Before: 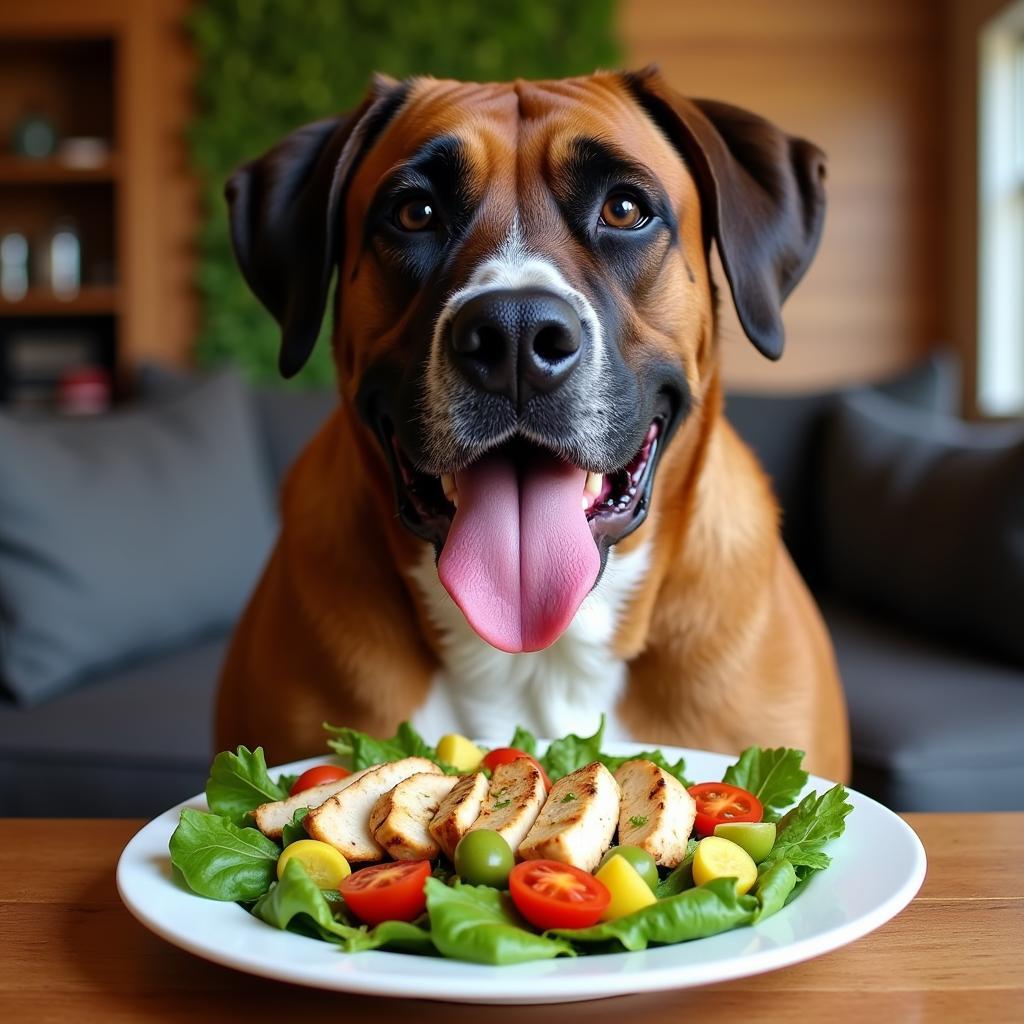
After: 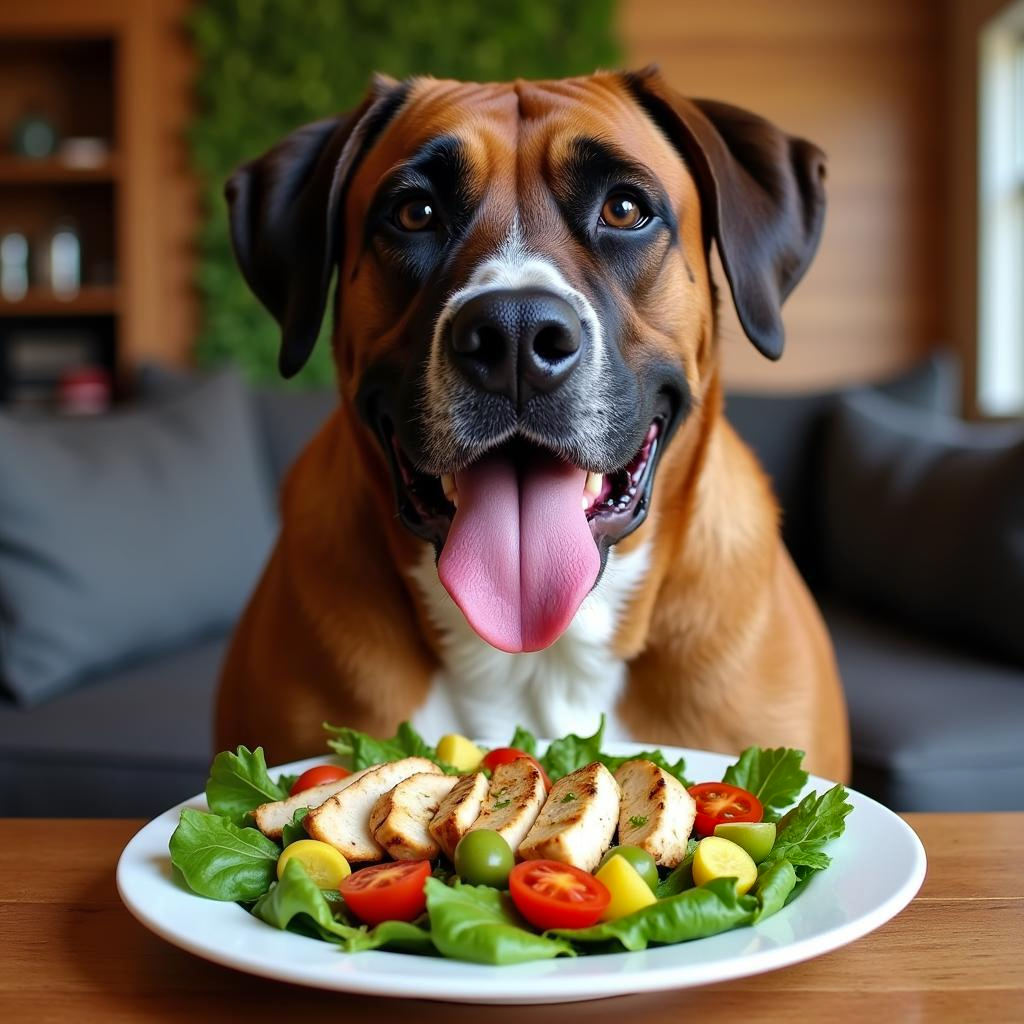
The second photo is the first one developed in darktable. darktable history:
tone equalizer: -8 EV 0.034 EV, edges refinement/feathering 500, mask exposure compensation -1.57 EV, preserve details no
shadows and highlights: shadows 18.75, highlights -83.26, soften with gaussian
